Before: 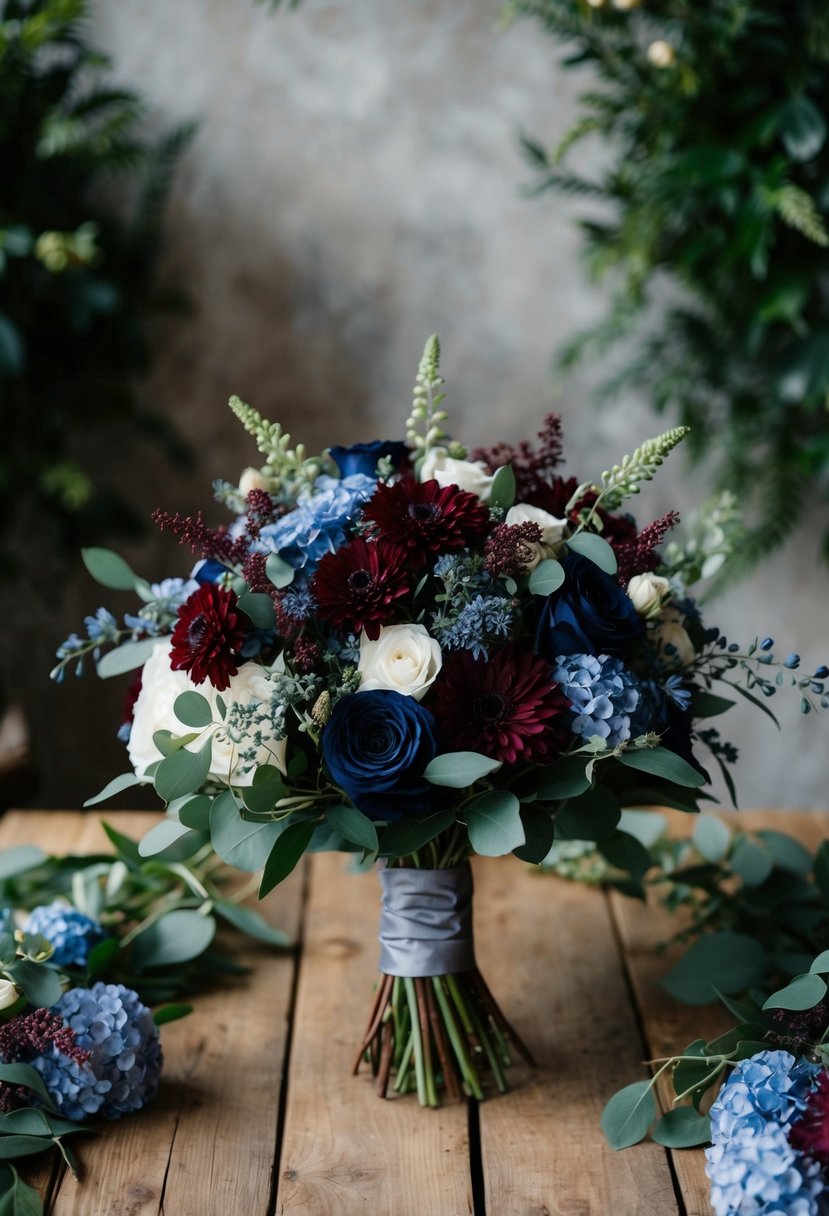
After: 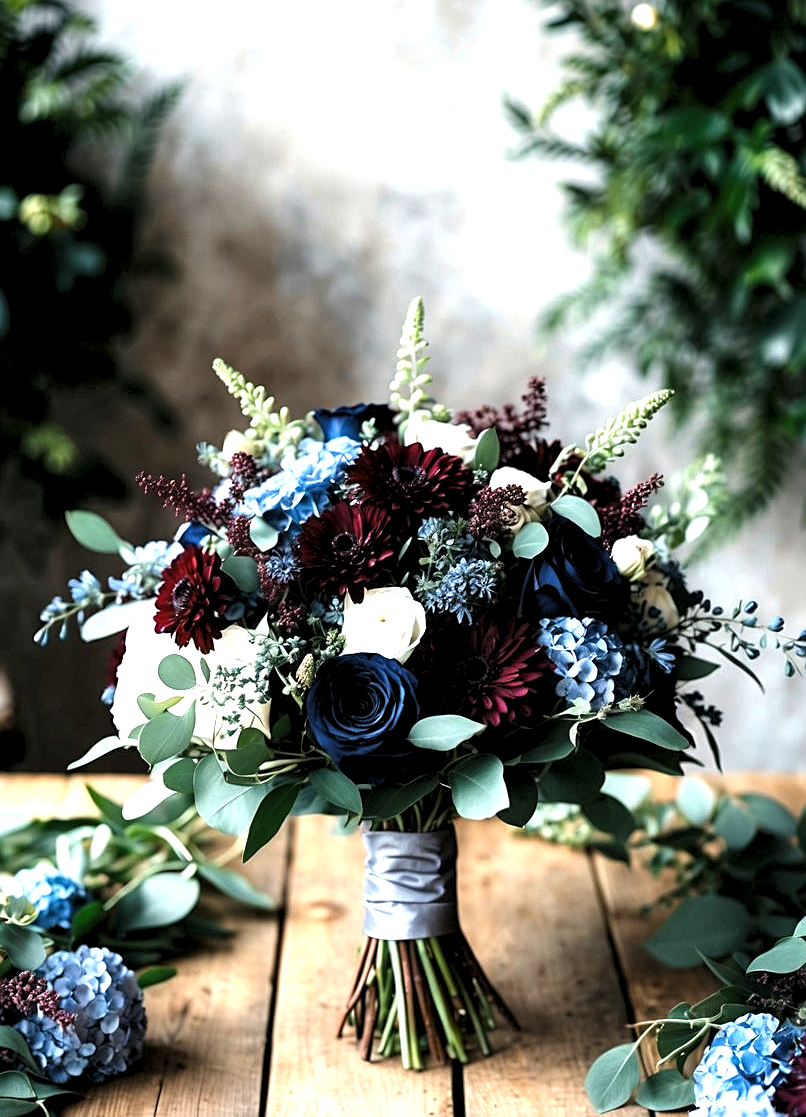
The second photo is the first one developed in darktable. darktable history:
crop: left 1.934%, top 3.096%, right 0.74%, bottom 4.972%
sharpen: on, module defaults
exposure: exposure 1.147 EV, compensate highlight preservation false
tone equalizer: on, module defaults
local contrast: highlights 101%, shadows 101%, detail 120%, midtone range 0.2
levels: white 99.94%, levels [0.055, 0.477, 0.9]
contrast brightness saturation: saturation -0.047
